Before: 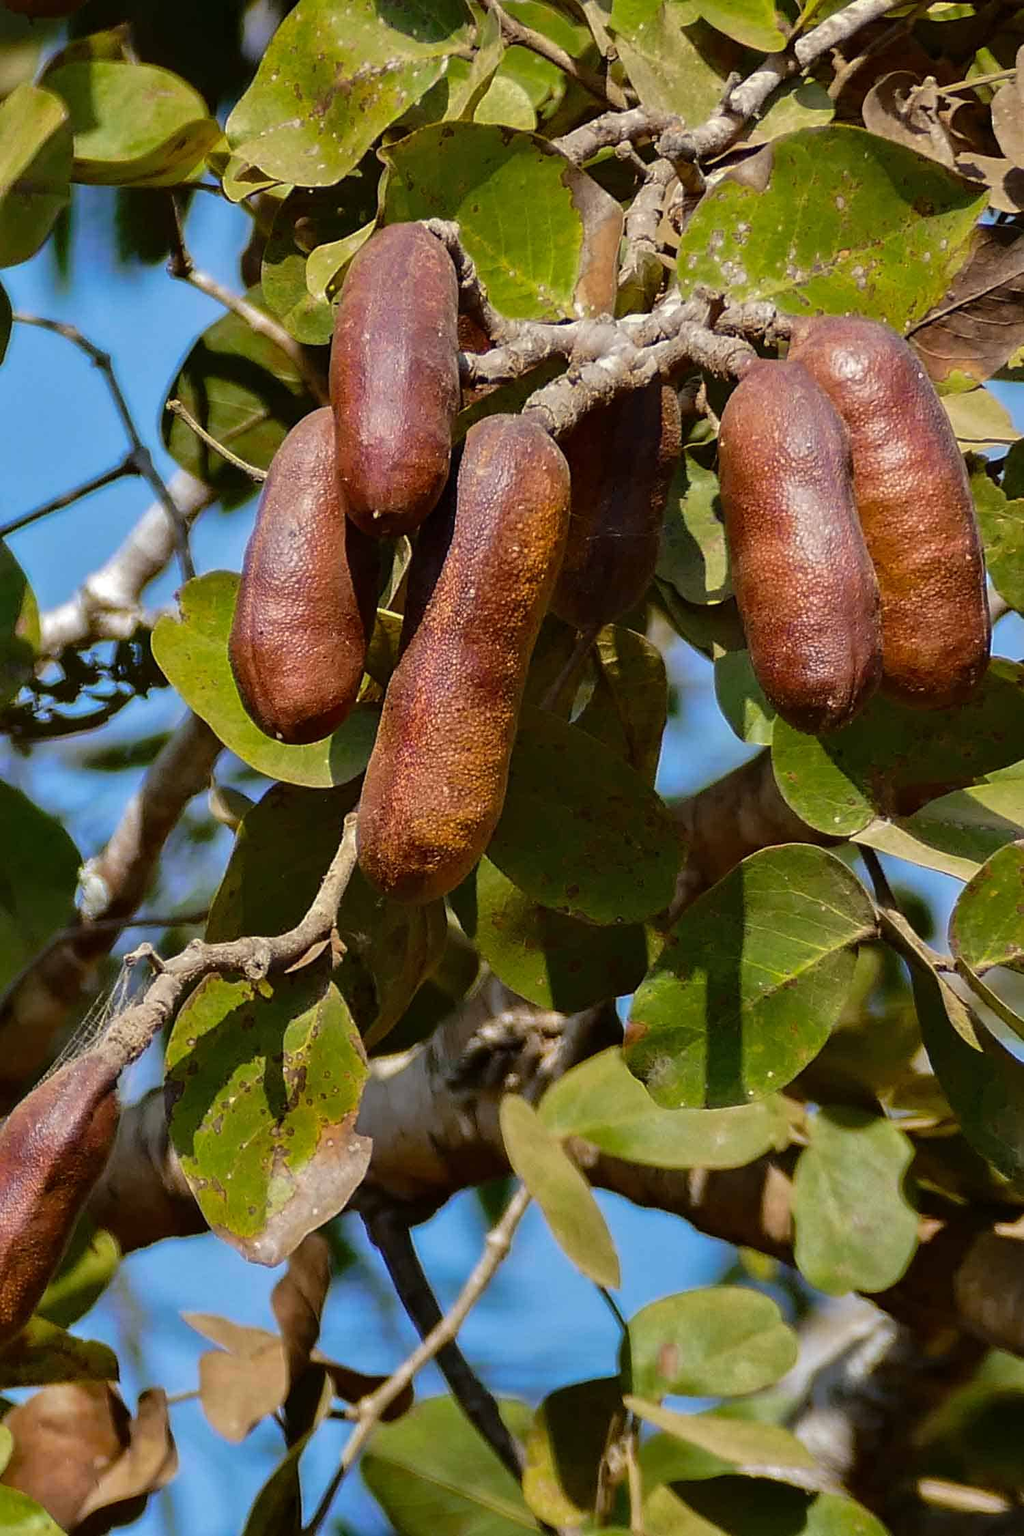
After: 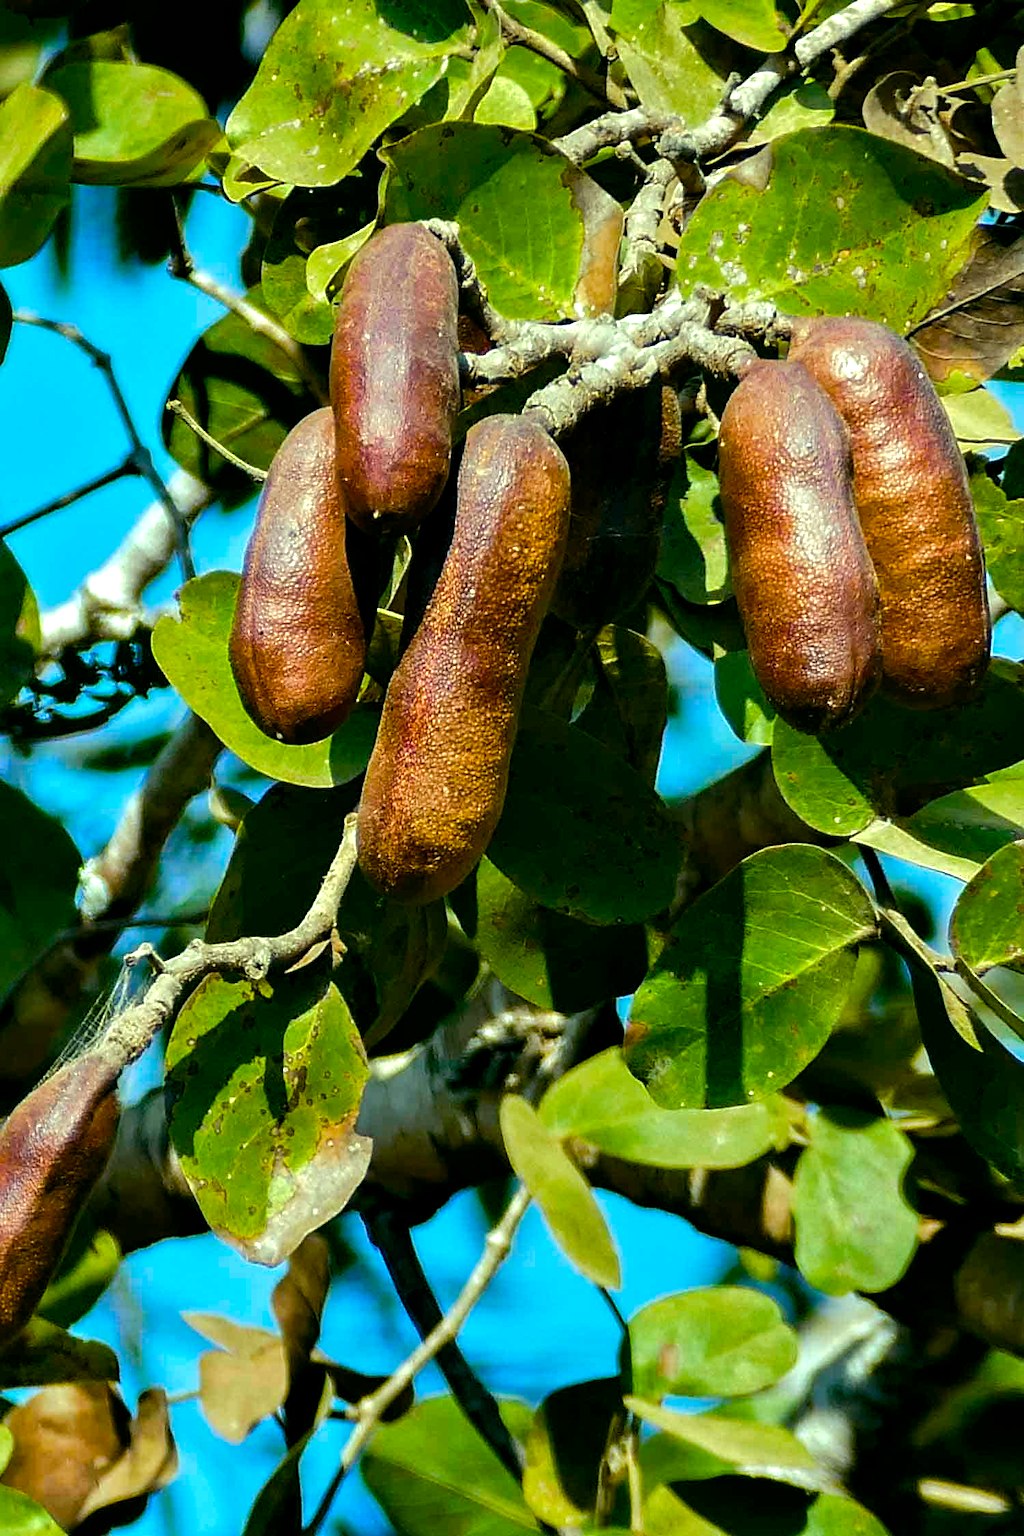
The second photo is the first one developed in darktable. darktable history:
base curve: curves: ch0 [(0, 0) (0.262, 0.32) (0.722, 0.705) (1, 1)]
color balance rgb: shadows lift › luminance -7.7%, shadows lift › chroma 2.13%, shadows lift › hue 165.27°, power › luminance -7.77%, power › chroma 1.1%, power › hue 215.88°, highlights gain › luminance 15.15%, highlights gain › chroma 7%, highlights gain › hue 125.57°, global offset › luminance -0.33%, global offset › chroma 0.11%, global offset › hue 165.27°, perceptual saturation grading › global saturation 24.42%, perceptual saturation grading › highlights -24.42%, perceptual saturation grading › mid-tones 24.42%, perceptual saturation grading › shadows 40%, perceptual brilliance grading › global brilliance -5%, perceptual brilliance grading › highlights 24.42%, perceptual brilliance grading › mid-tones 7%, perceptual brilliance grading › shadows -5%
tone equalizer: on, module defaults
